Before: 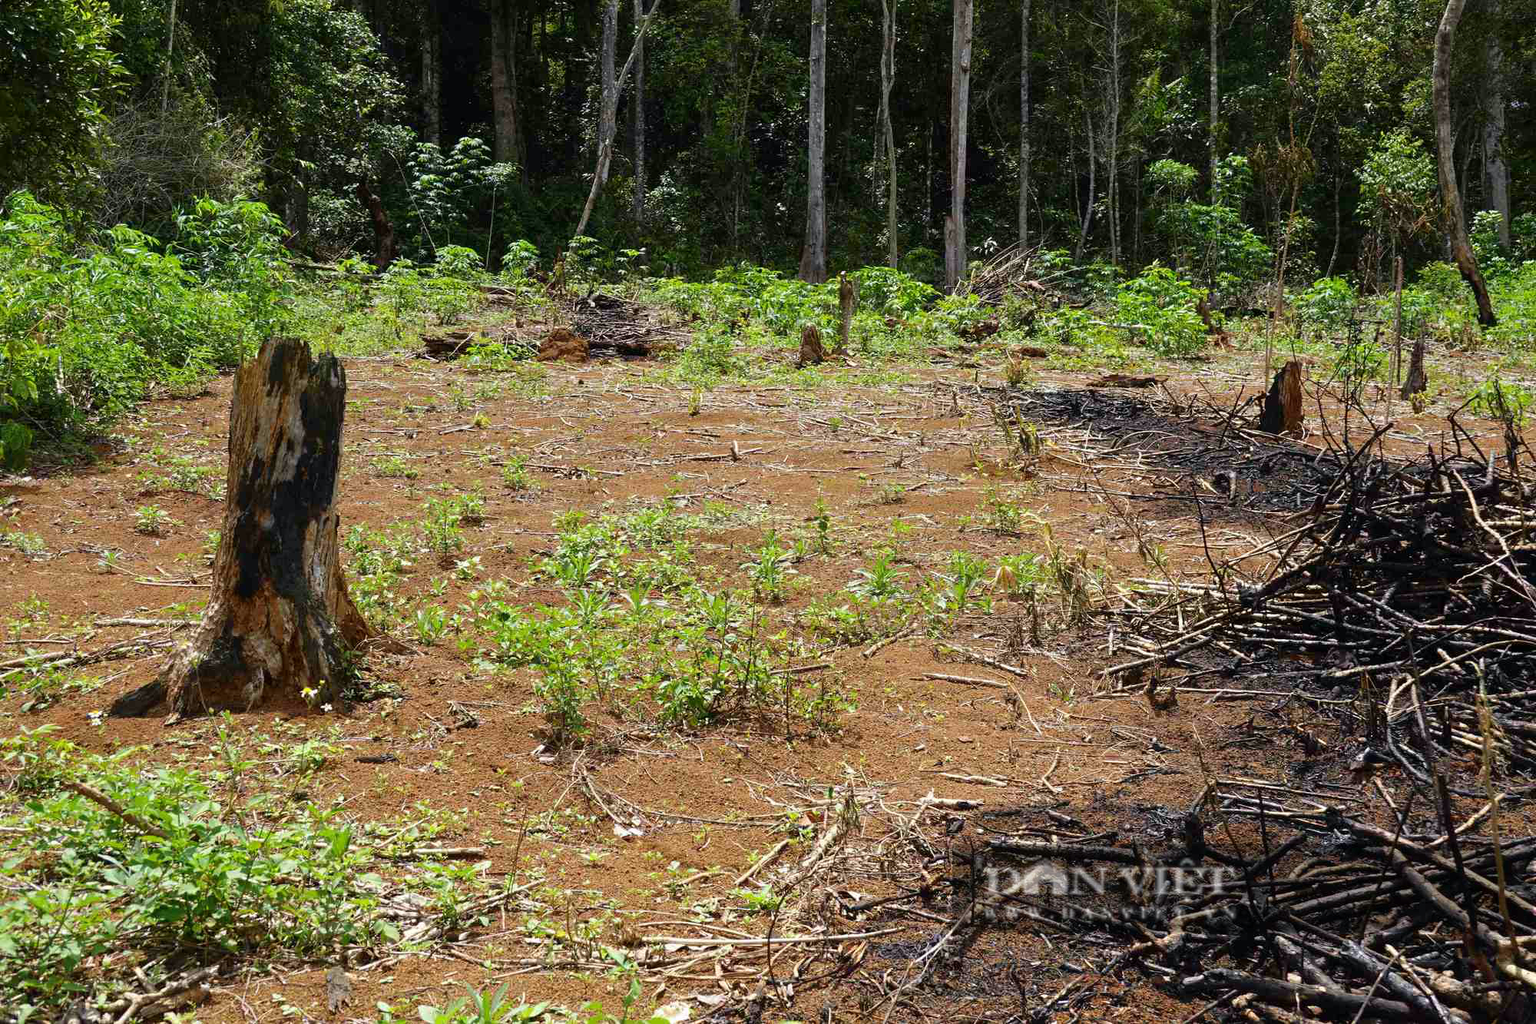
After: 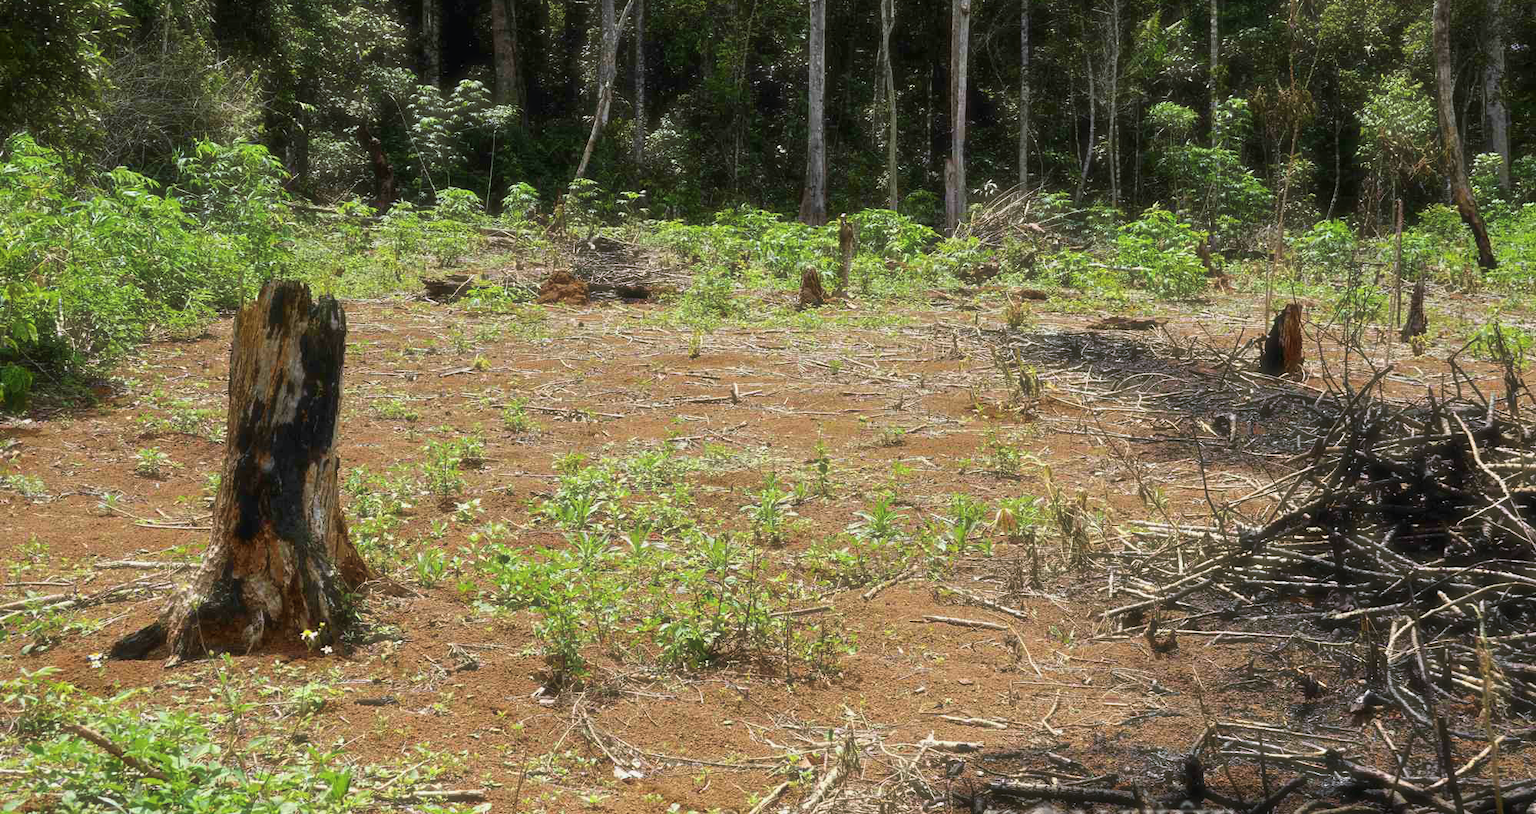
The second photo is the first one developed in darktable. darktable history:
haze removal: strength -0.11, compatibility mode true, adaptive false
crop and rotate: top 5.649%, bottom 14.786%
